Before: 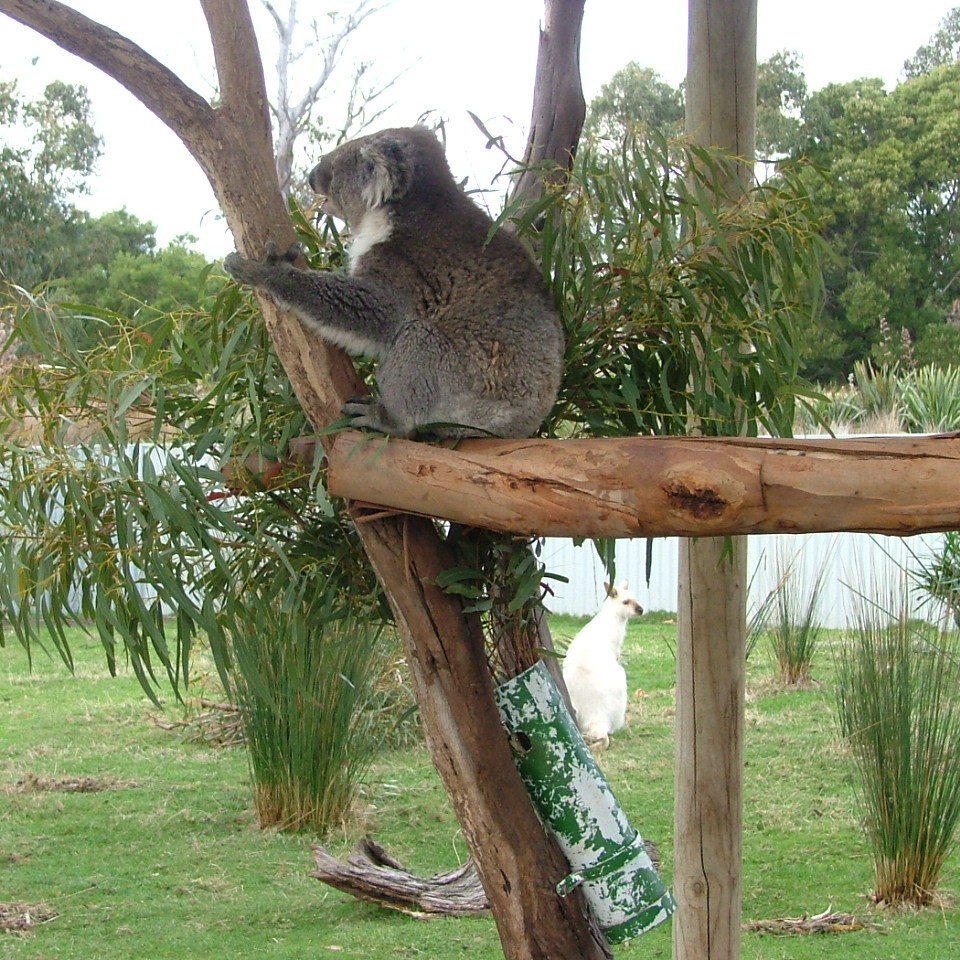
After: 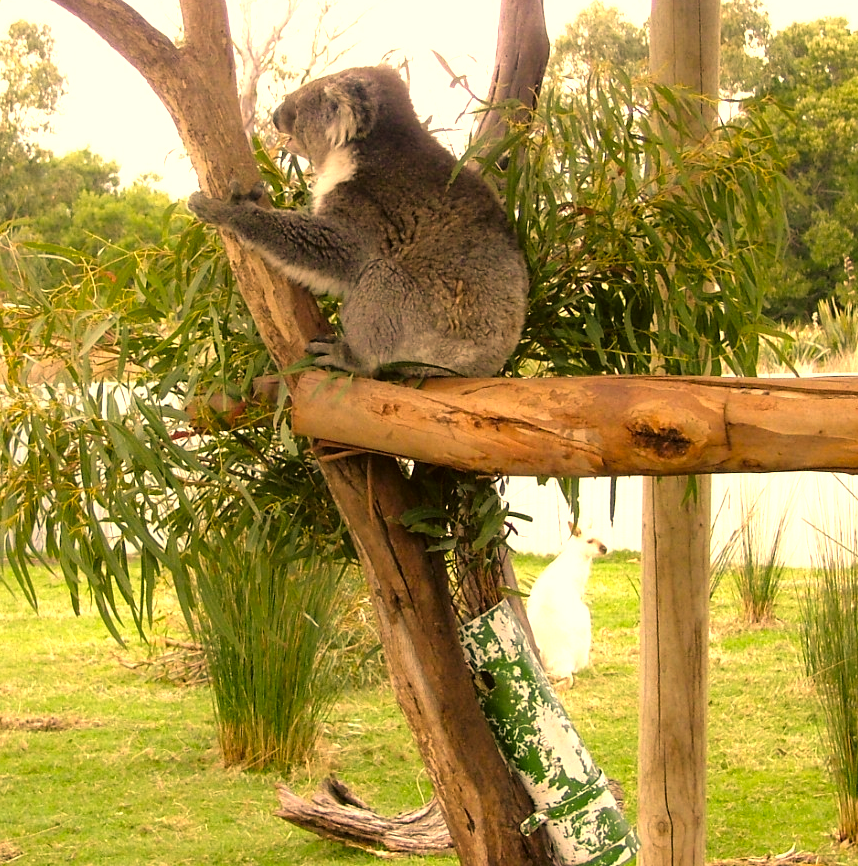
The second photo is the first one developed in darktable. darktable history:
crop: left 3.774%, top 6.39%, right 6.803%, bottom 3.303%
color correction: highlights a* 18.68, highlights b* 34.83, shadows a* 1.11, shadows b* 6.65, saturation 1.03
tone equalizer: -8 EV -0.784 EV, -7 EV -0.701 EV, -6 EV -0.592 EV, -5 EV -0.395 EV, -3 EV 0.396 EV, -2 EV 0.6 EV, -1 EV 0.693 EV, +0 EV 0.763 EV
